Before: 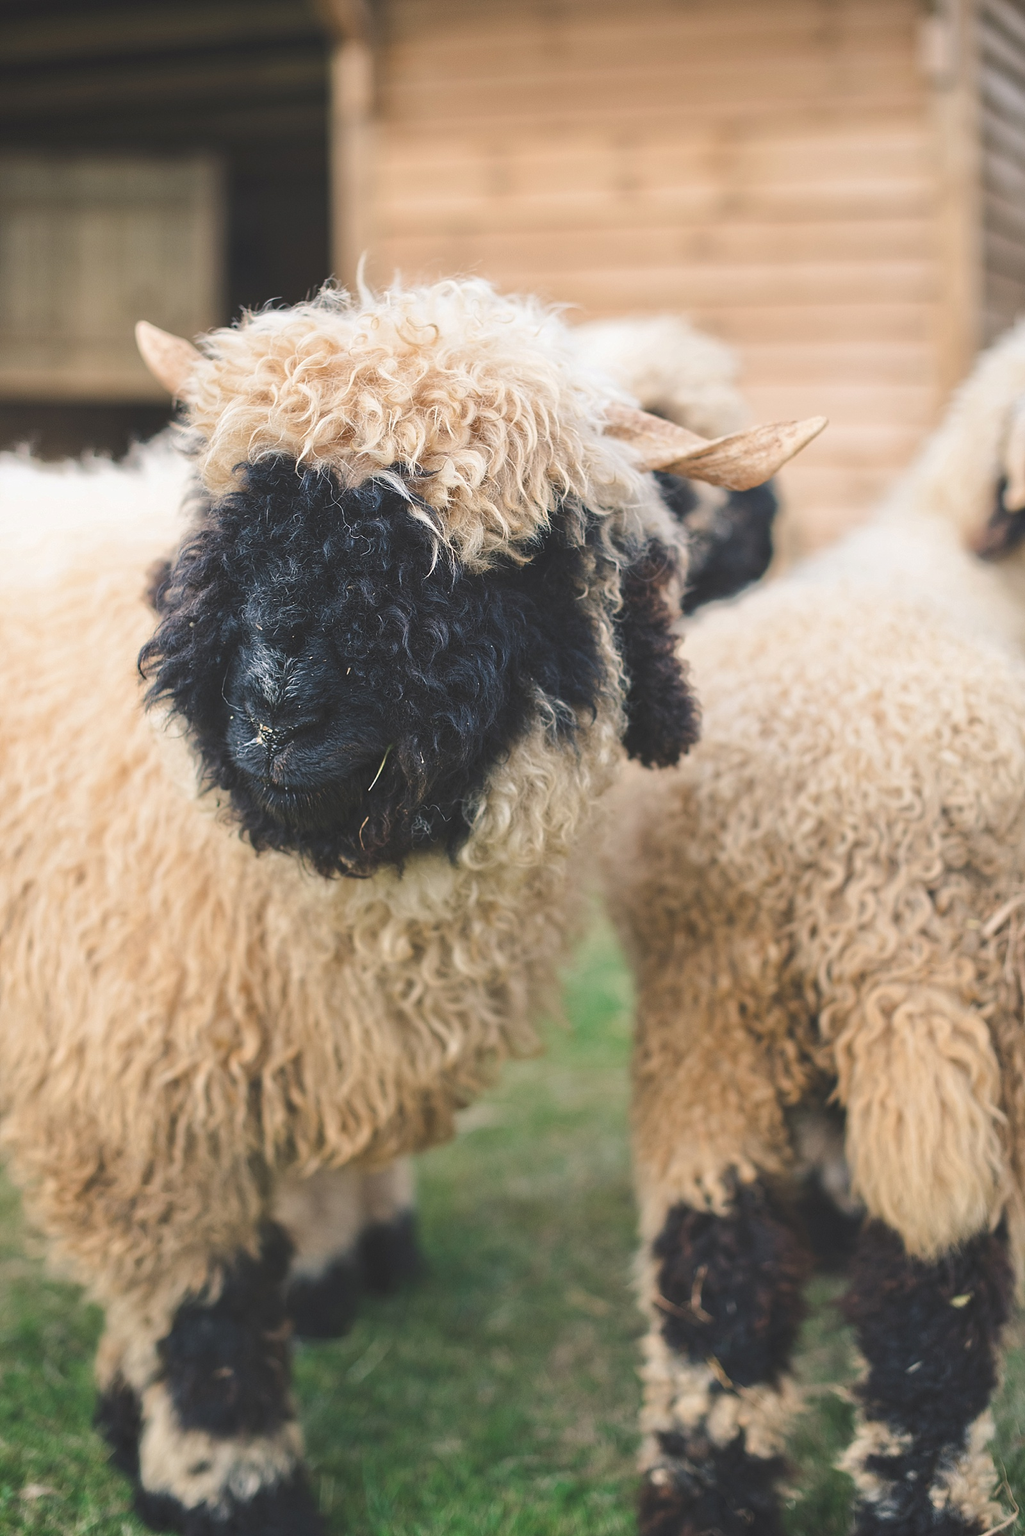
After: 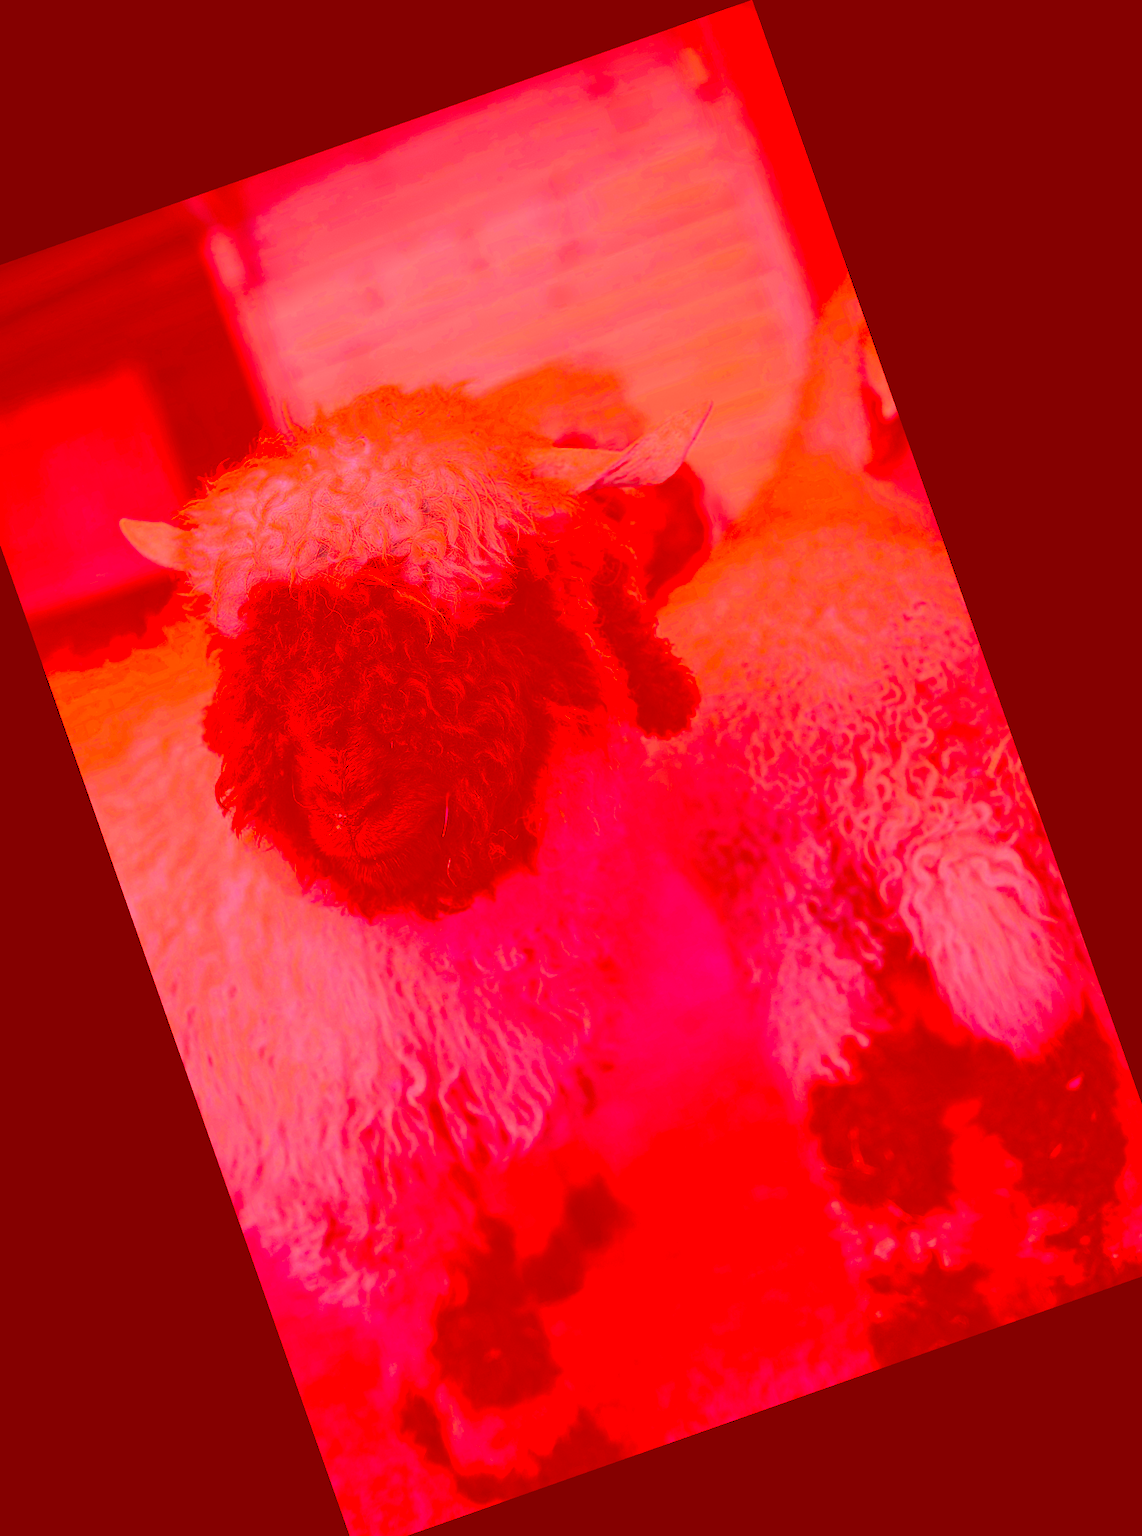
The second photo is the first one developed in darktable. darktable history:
crop and rotate: angle 19.43°, left 6.812%, right 4.125%, bottom 1.087%
color correction: highlights a* -39.68, highlights b* -40, shadows a* -40, shadows b* -40, saturation -3
contrast brightness saturation: contrast -0.1, brightness 0.05, saturation 0.08
